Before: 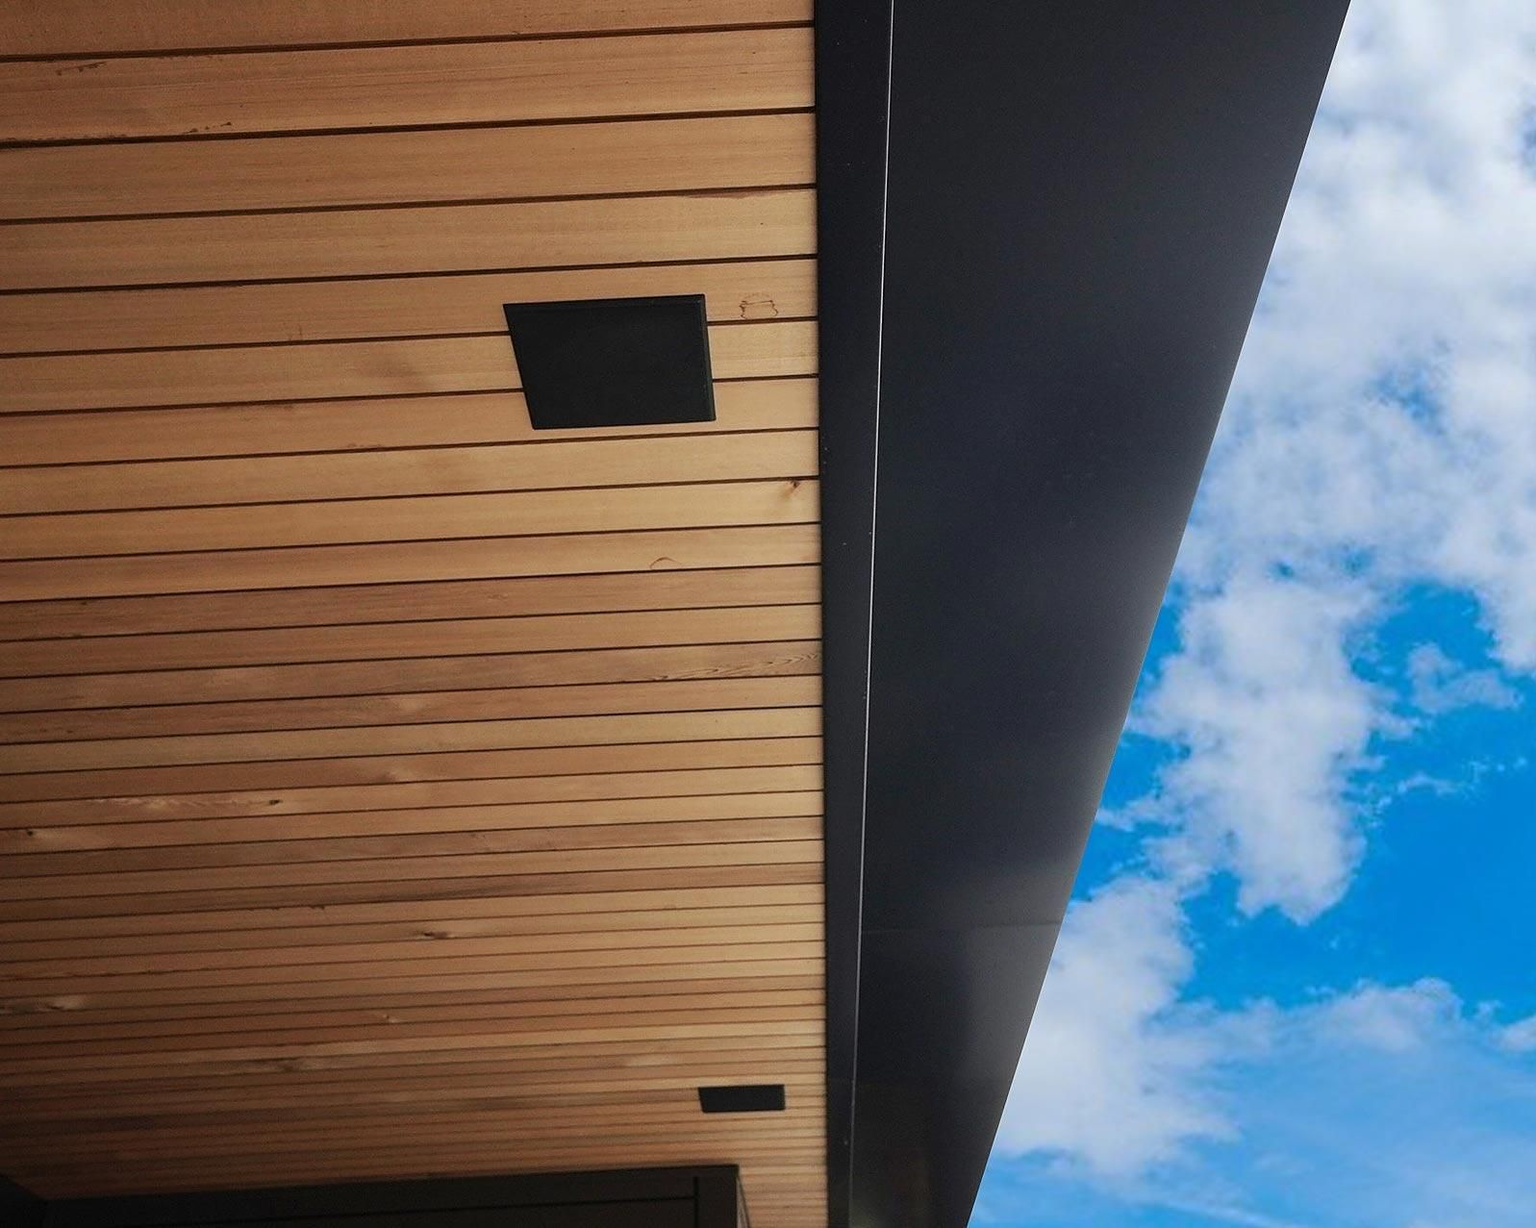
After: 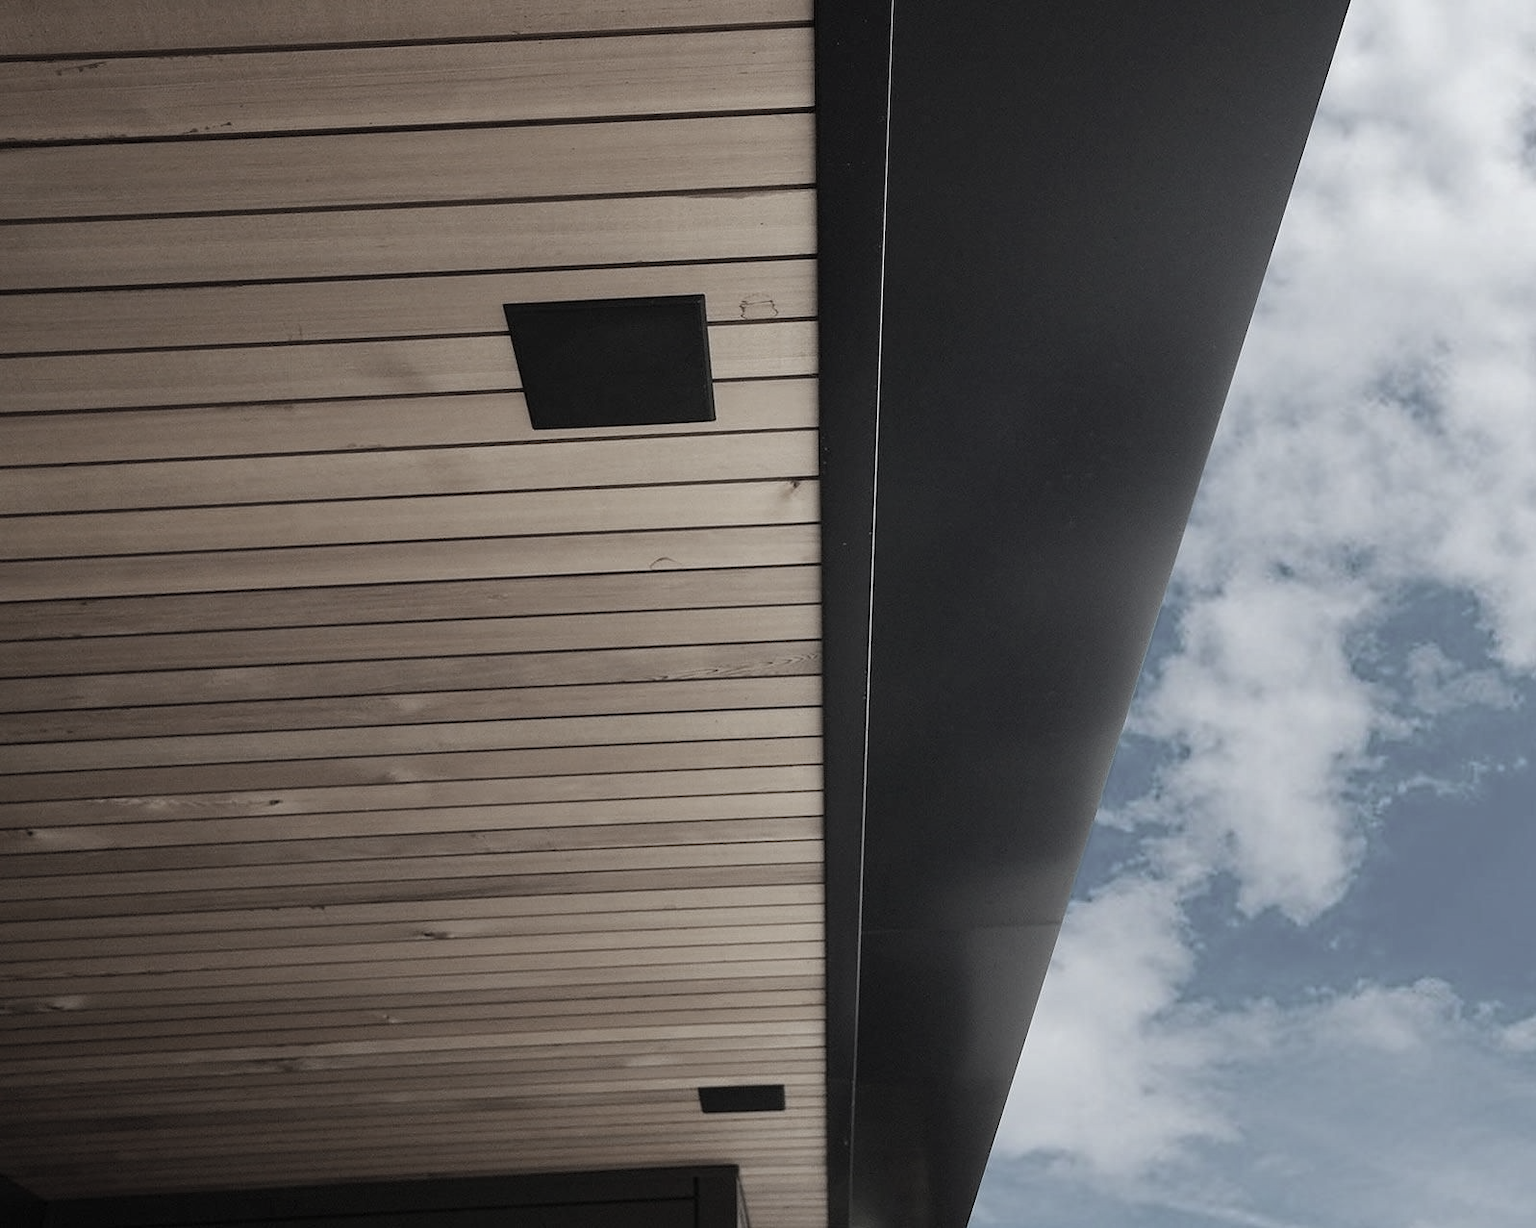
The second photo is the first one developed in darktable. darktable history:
color balance rgb: perceptual saturation grading › global saturation 30%, global vibrance 20%
color correction: saturation 0.2
